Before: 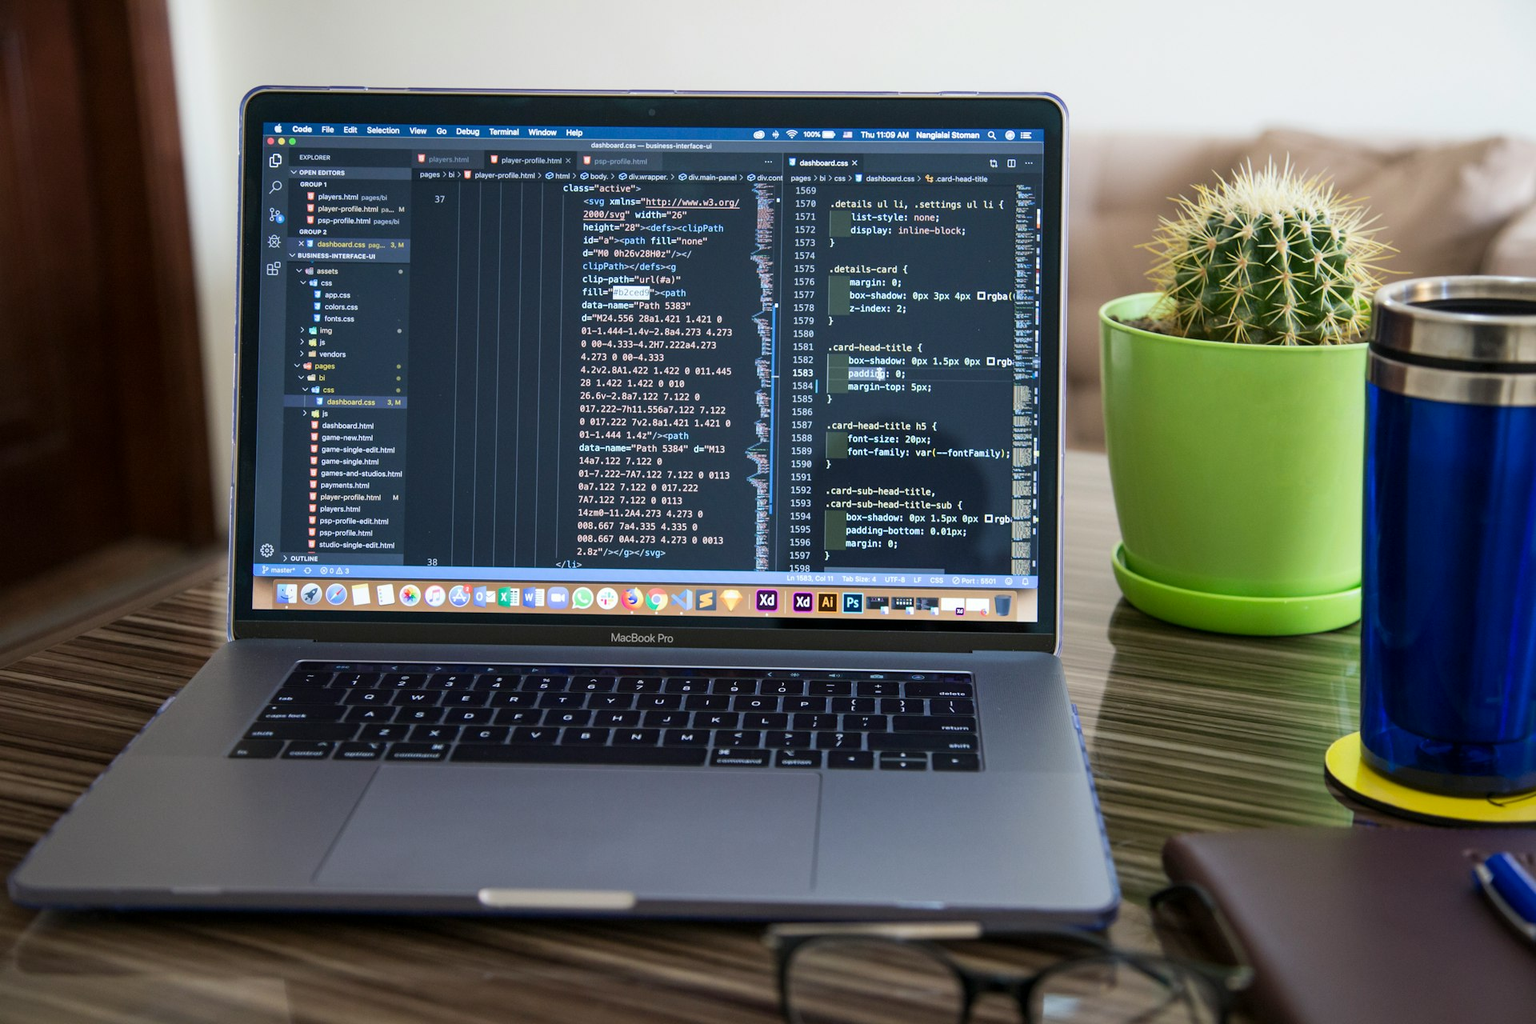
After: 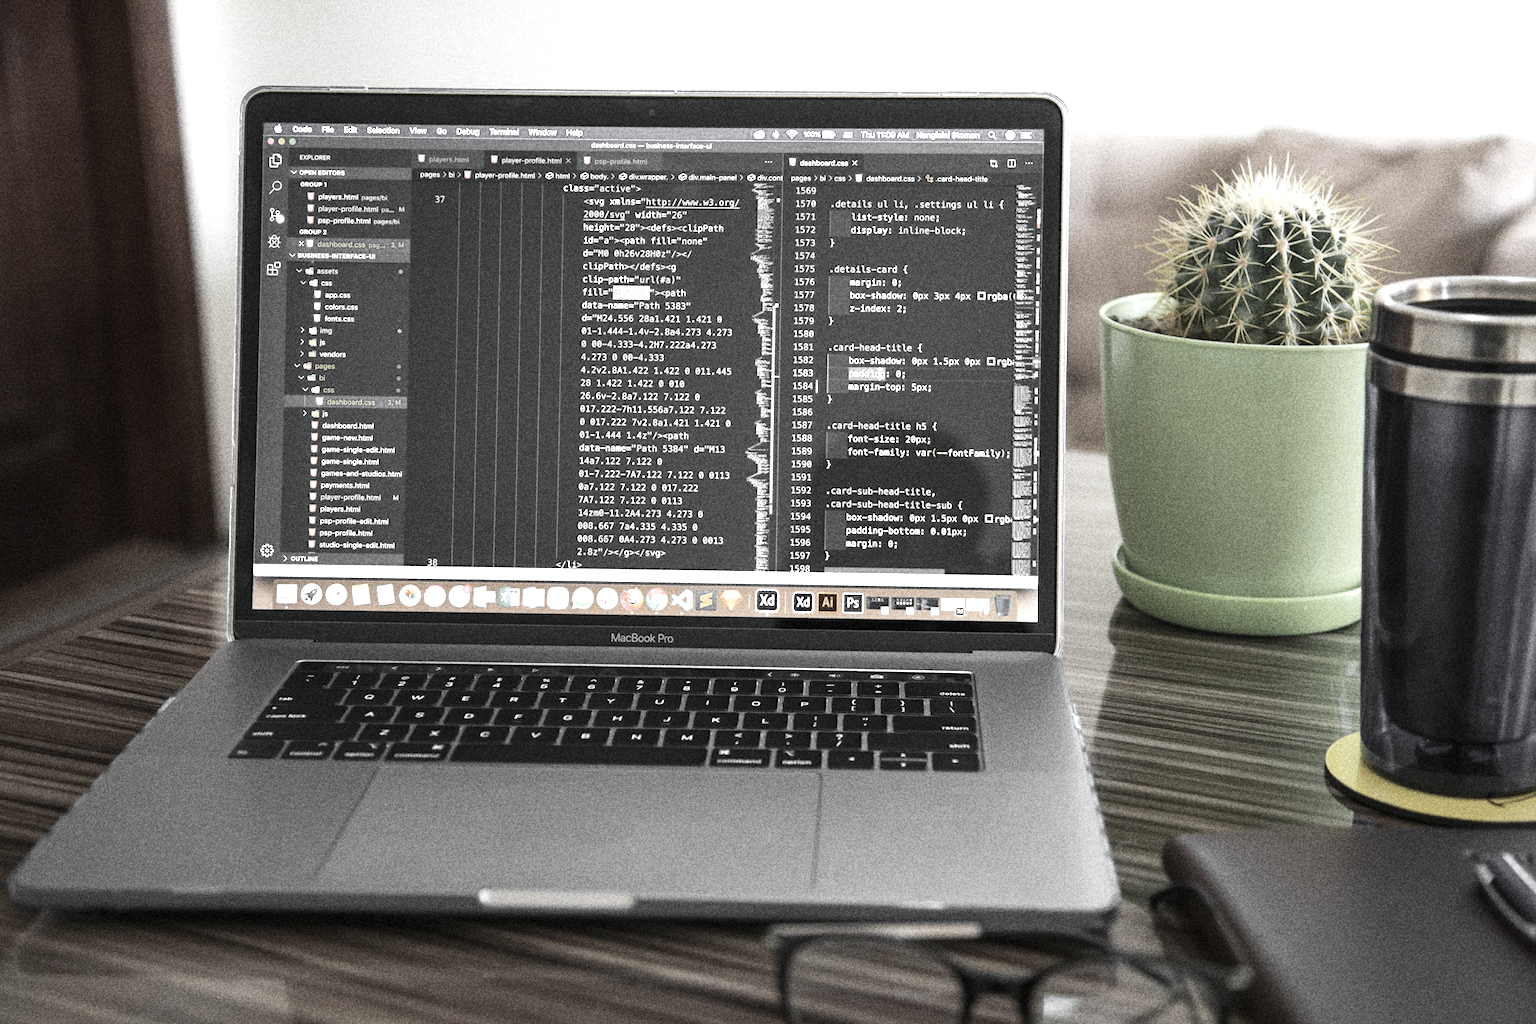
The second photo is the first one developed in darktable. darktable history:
exposure: black level correction -0.002, exposure 0.54 EV, compensate highlight preservation false
grain: coarseness 14.49 ISO, strength 48.04%, mid-tones bias 35%
color zones: curves: ch0 [(0, 0.613) (0.01, 0.613) (0.245, 0.448) (0.498, 0.529) (0.642, 0.665) (0.879, 0.777) (0.99, 0.613)]; ch1 [(0, 0.035) (0.121, 0.189) (0.259, 0.197) (0.415, 0.061) (0.589, 0.022) (0.732, 0.022) (0.857, 0.026) (0.991, 0.053)]
